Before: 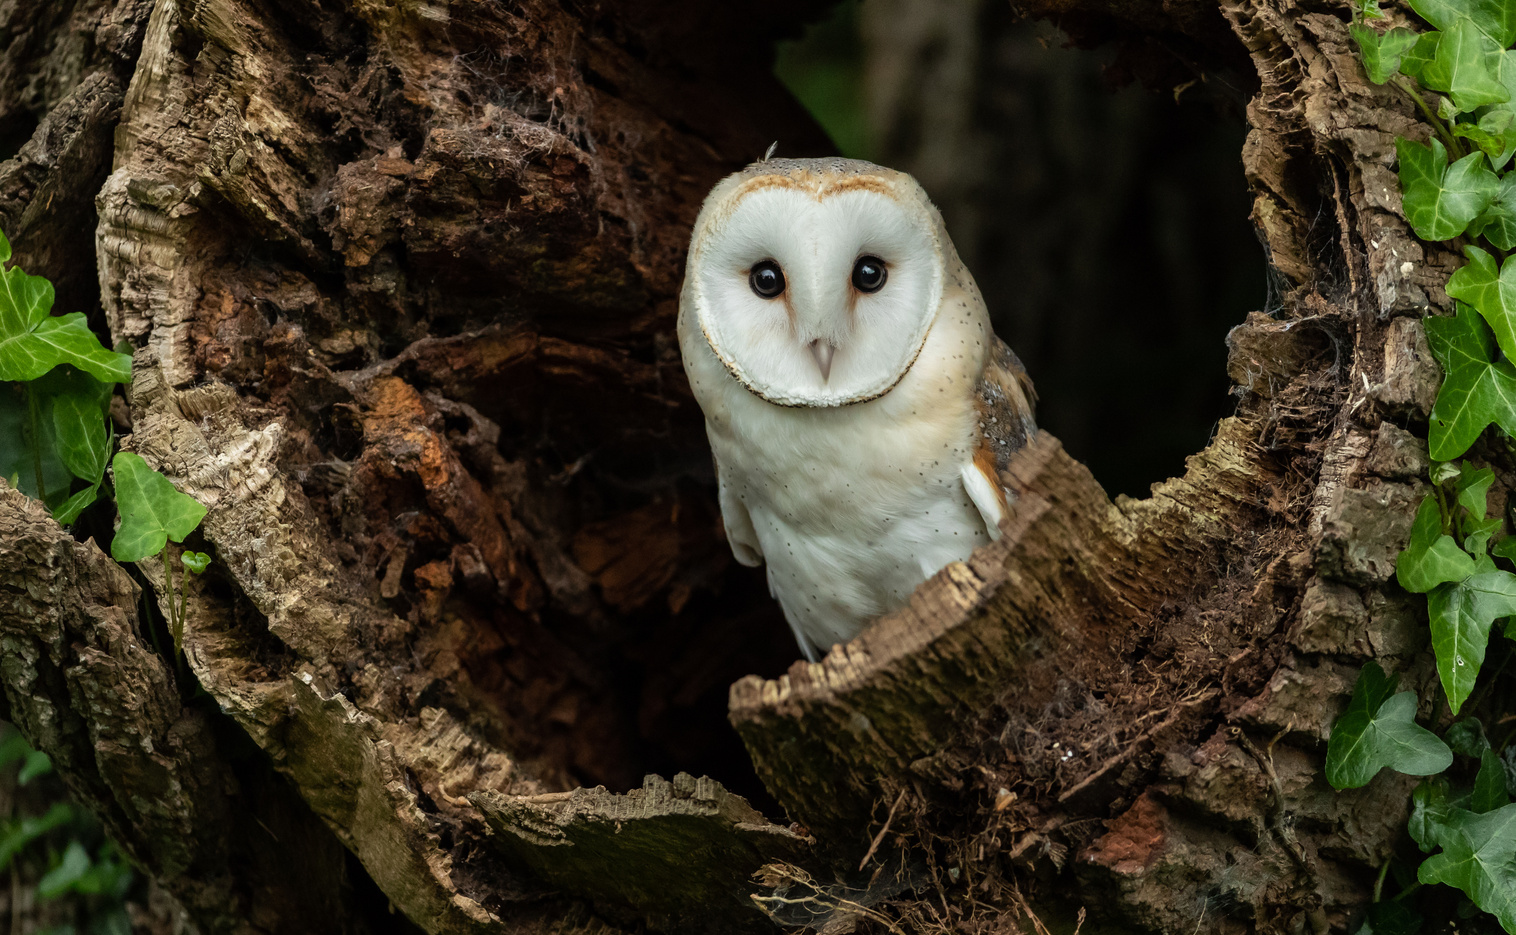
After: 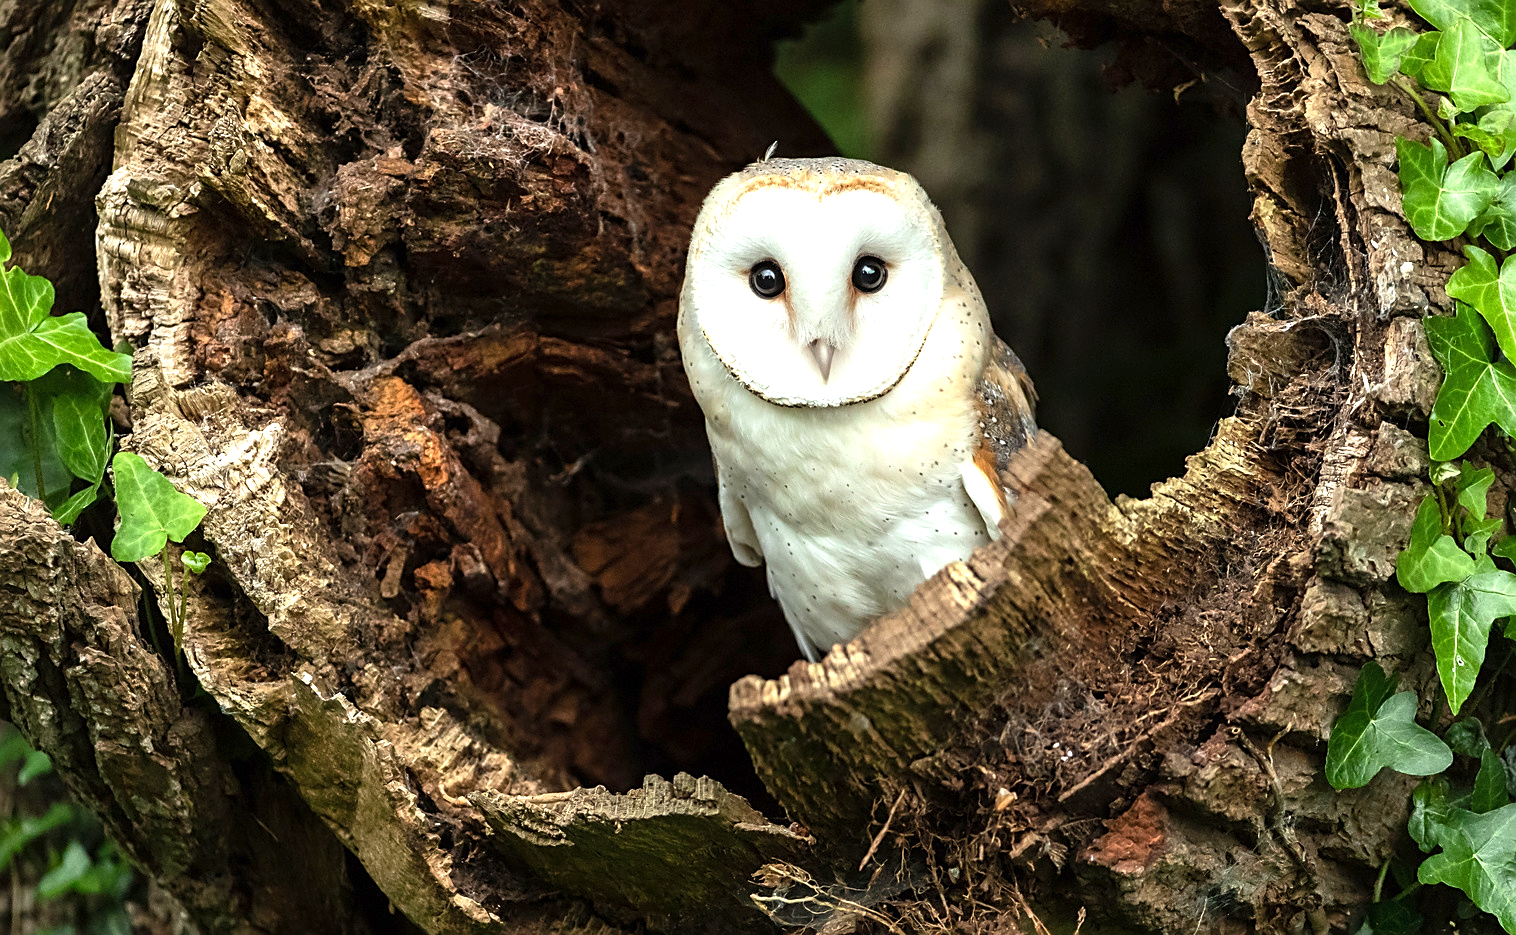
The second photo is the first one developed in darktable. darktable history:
sharpen: on, module defaults
exposure: exposure 1.15 EV, compensate highlight preservation false
